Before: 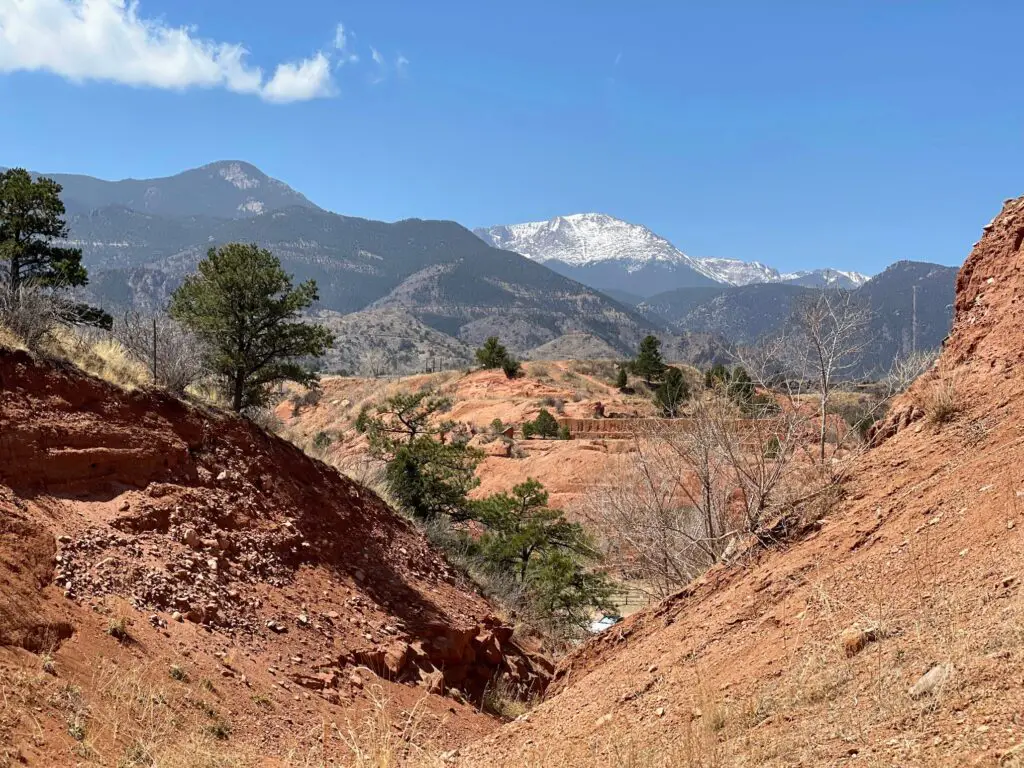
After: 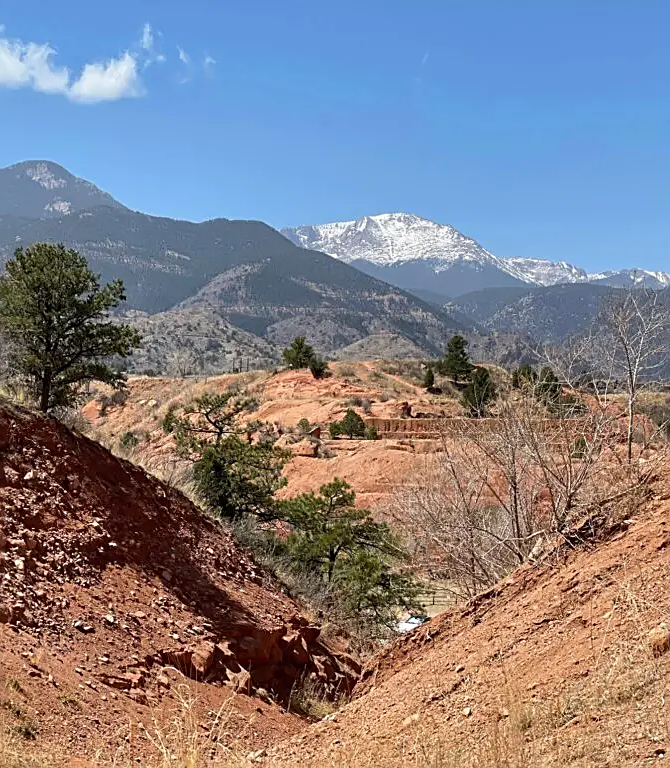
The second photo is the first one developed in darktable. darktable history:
crop and rotate: left 18.895%, right 15.631%
exposure: exposure -0.013 EV, compensate exposure bias true, compensate highlight preservation false
sharpen: on, module defaults
